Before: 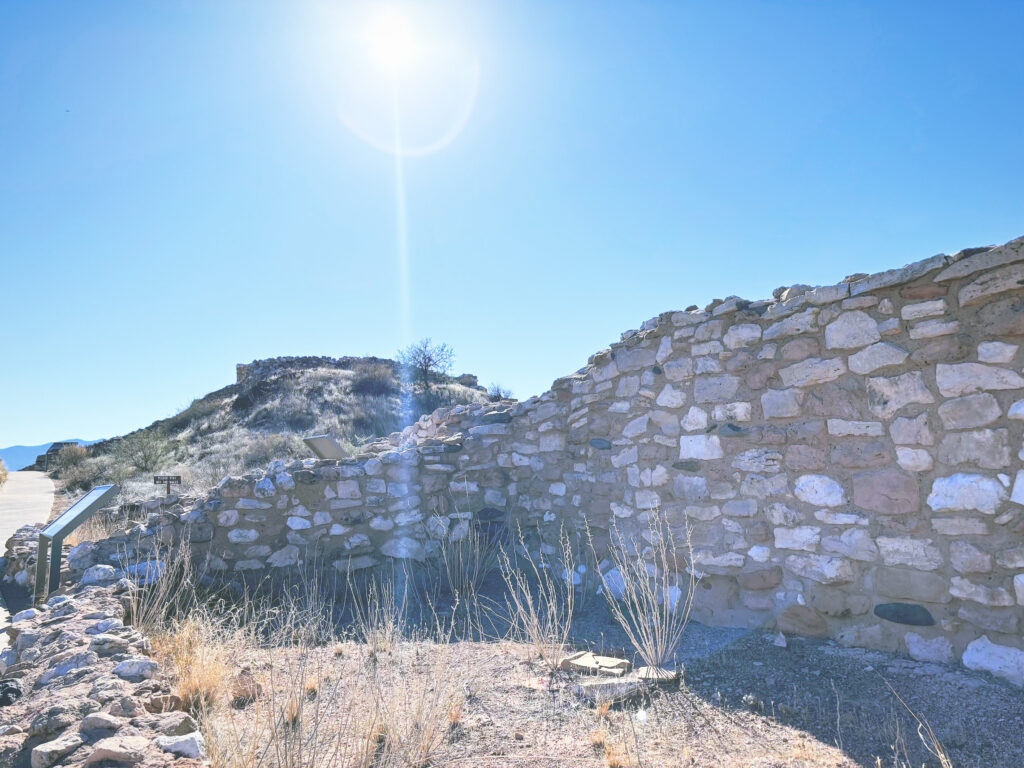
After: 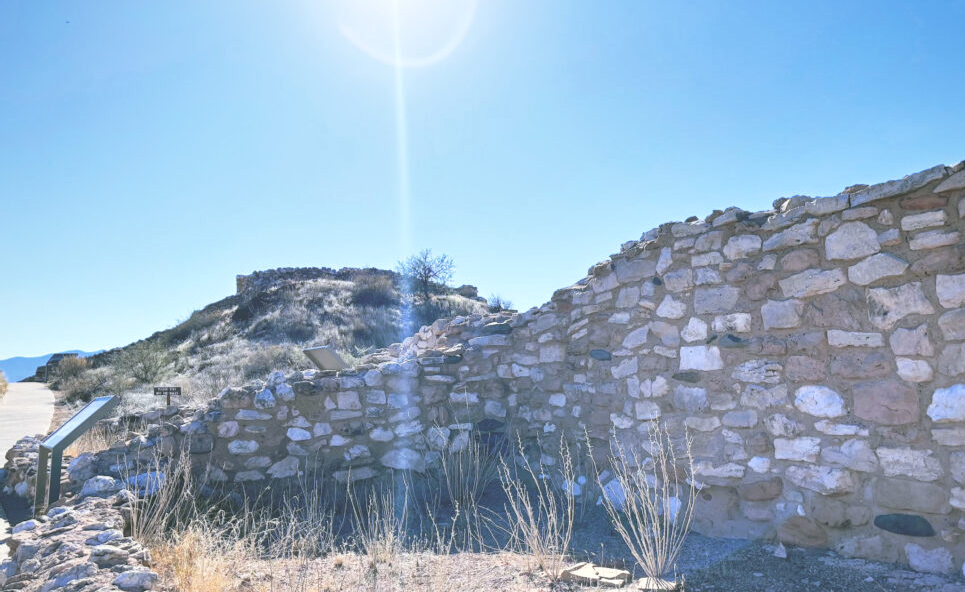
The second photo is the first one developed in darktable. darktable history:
local contrast: mode bilateral grid, contrast 20, coarseness 50, detail 120%, midtone range 0.2
rotate and perspective: automatic cropping off
crop and rotate: angle 0.03°, top 11.643%, right 5.651%, bottom 11.189%
